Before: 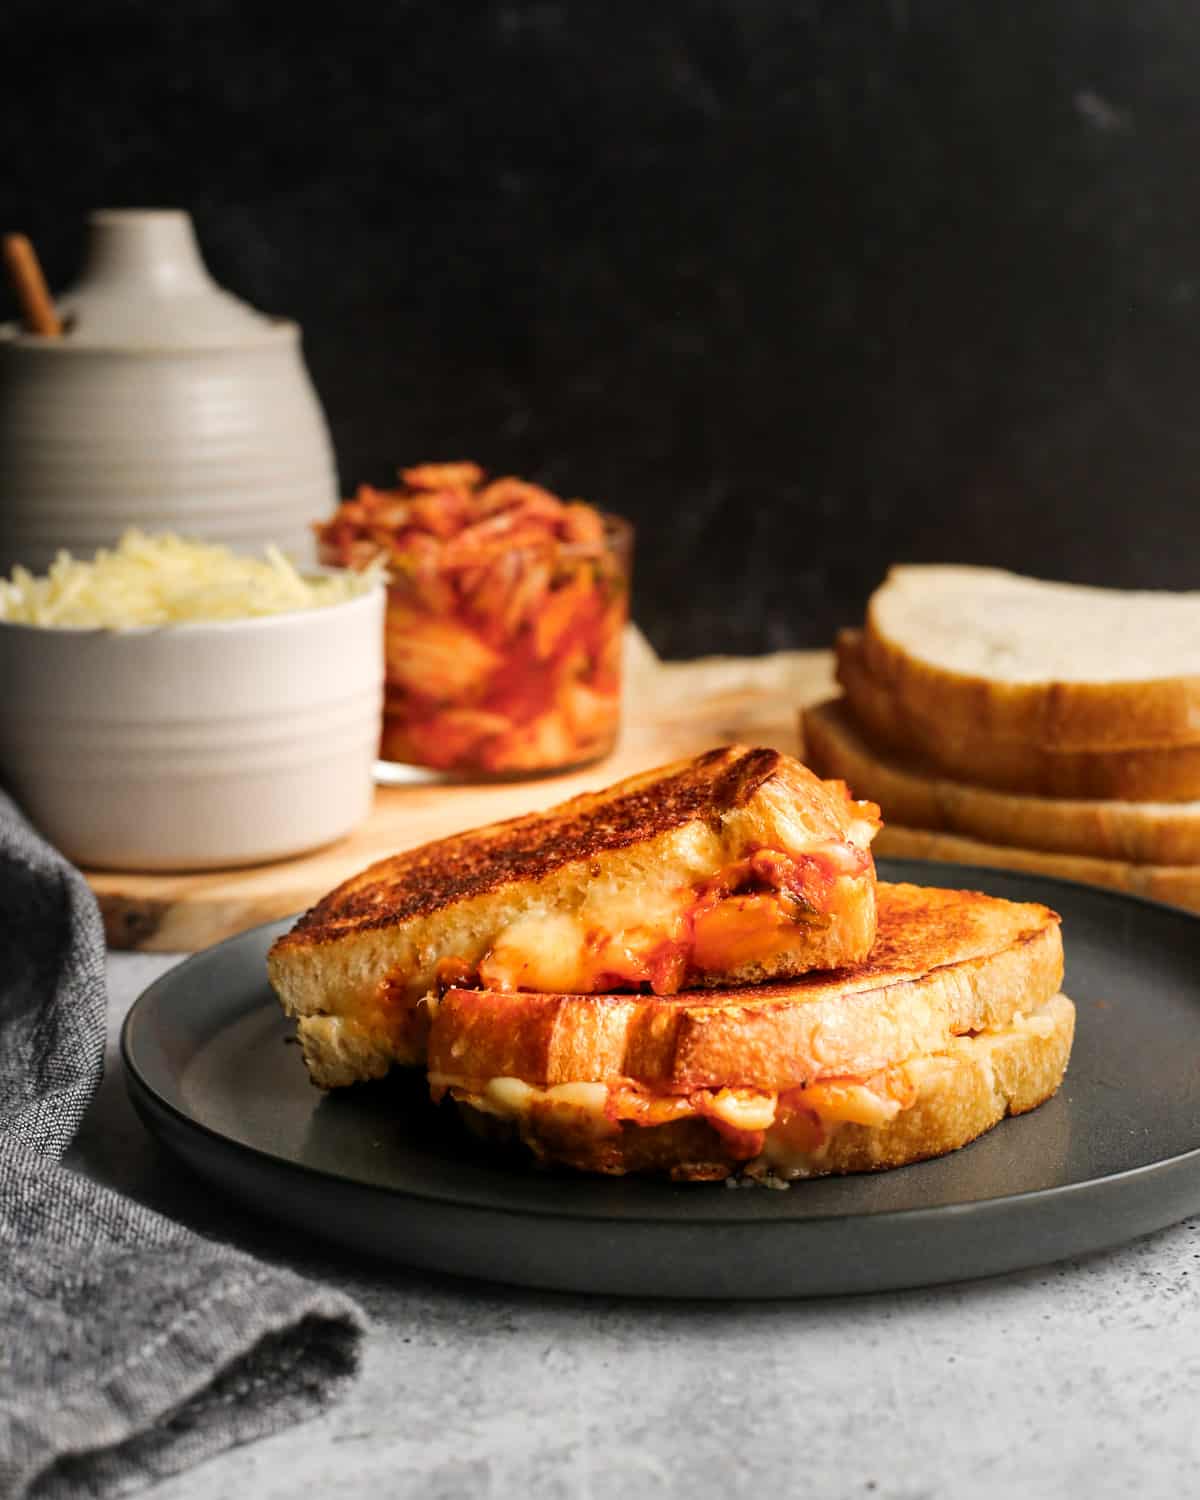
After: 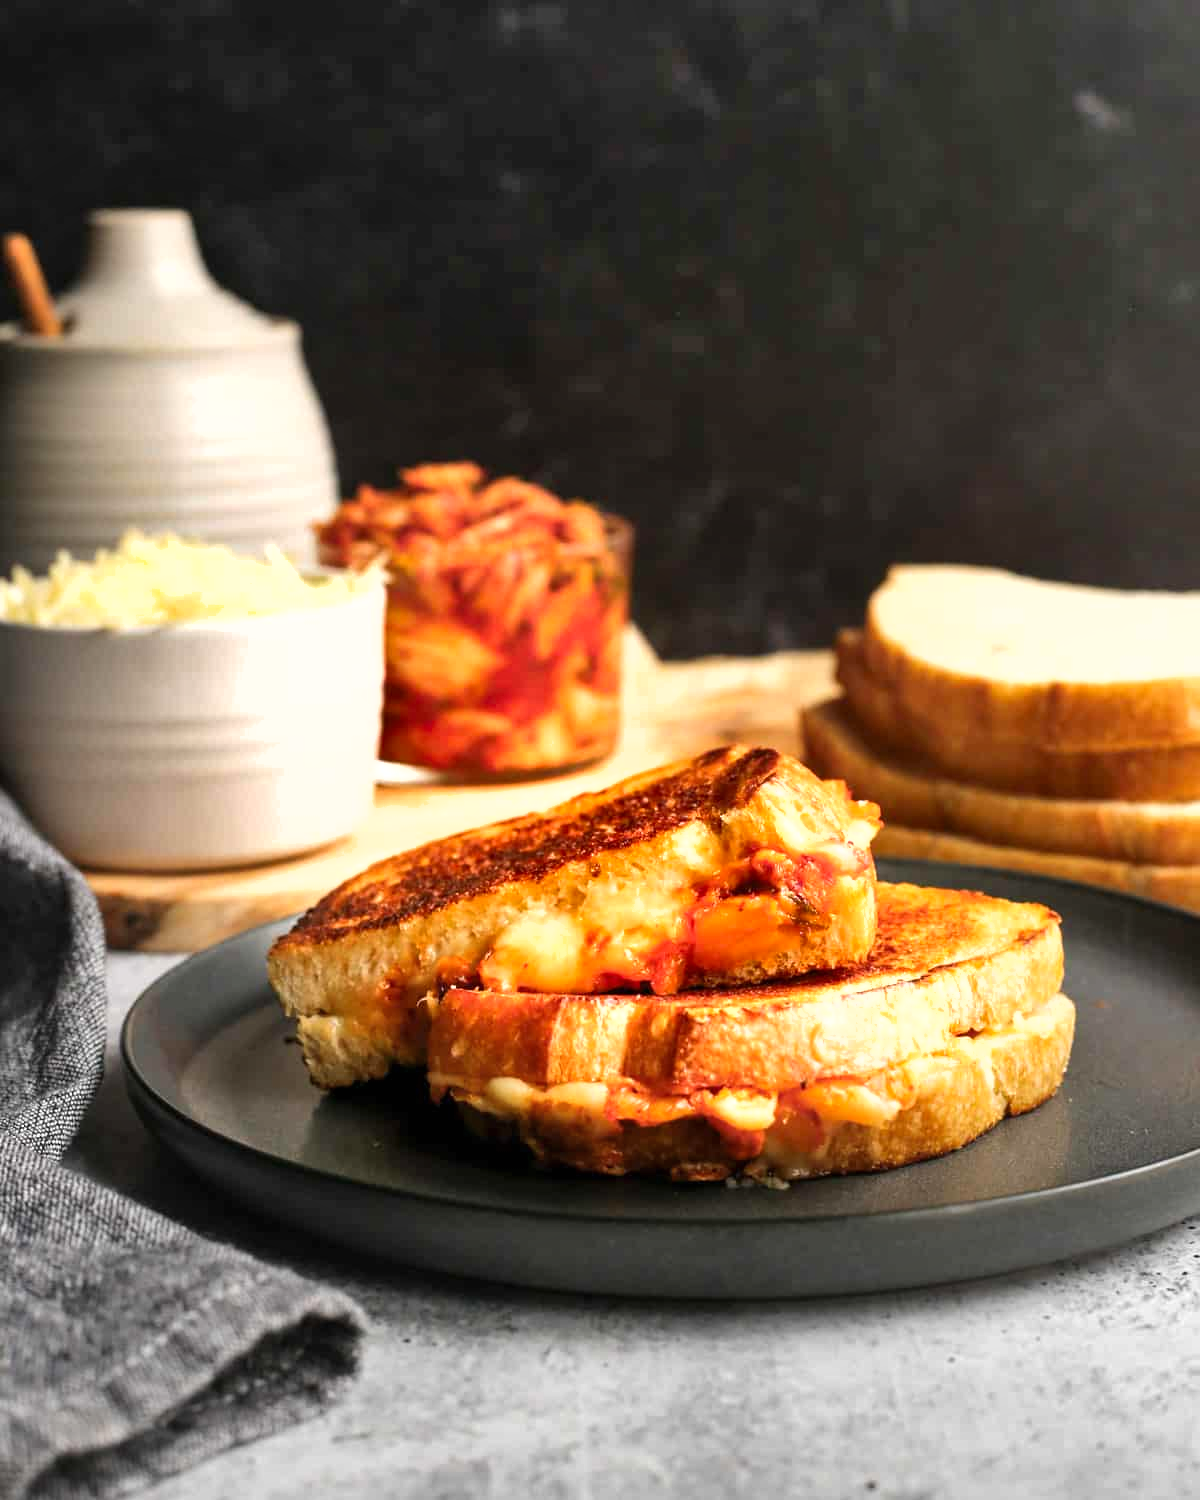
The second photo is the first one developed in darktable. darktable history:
graduated density: rotation -180°, offset 24.95
shadows and highlights: low approximation 0.01, soften with gaussian
exposure: black level correction 0, exposure 0.7 EV, compensate exposure bias true, compensate highlight preservation false
